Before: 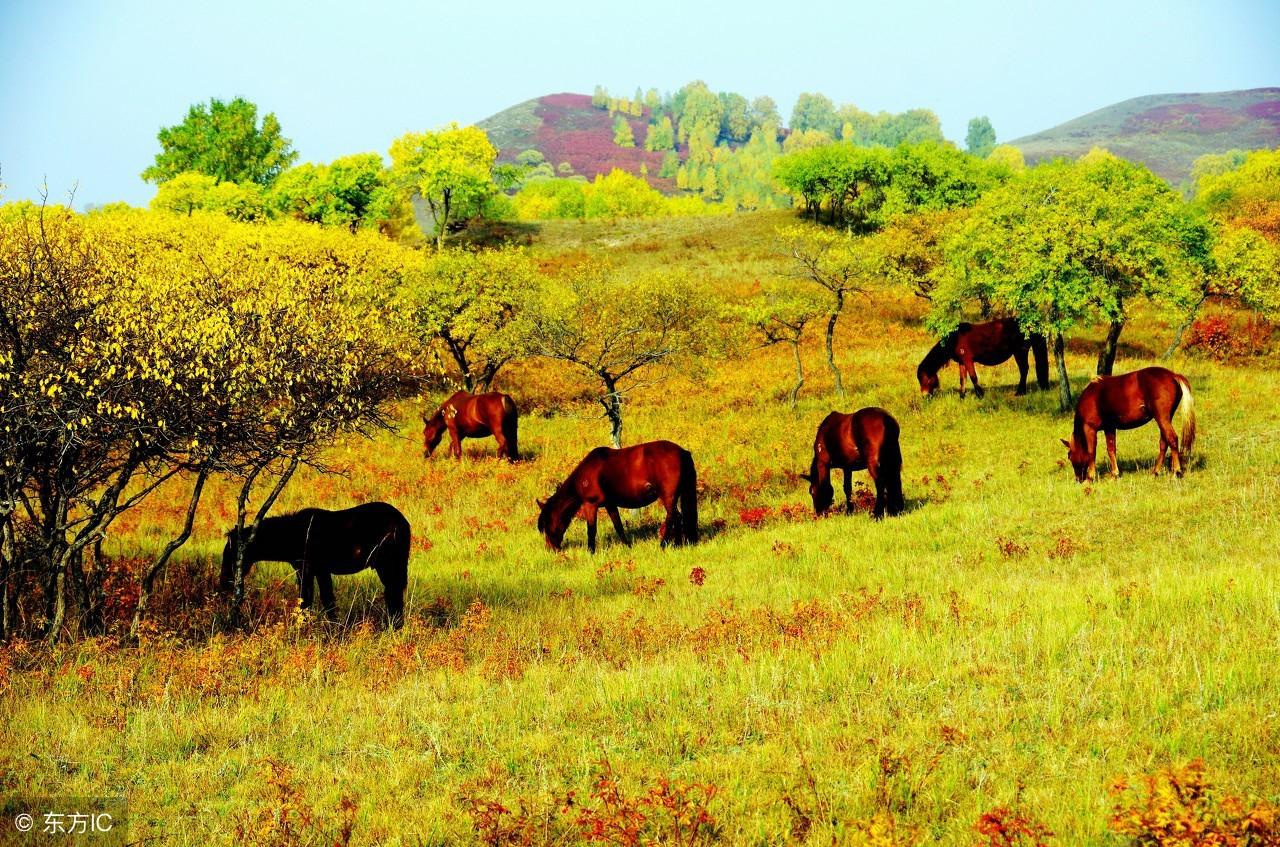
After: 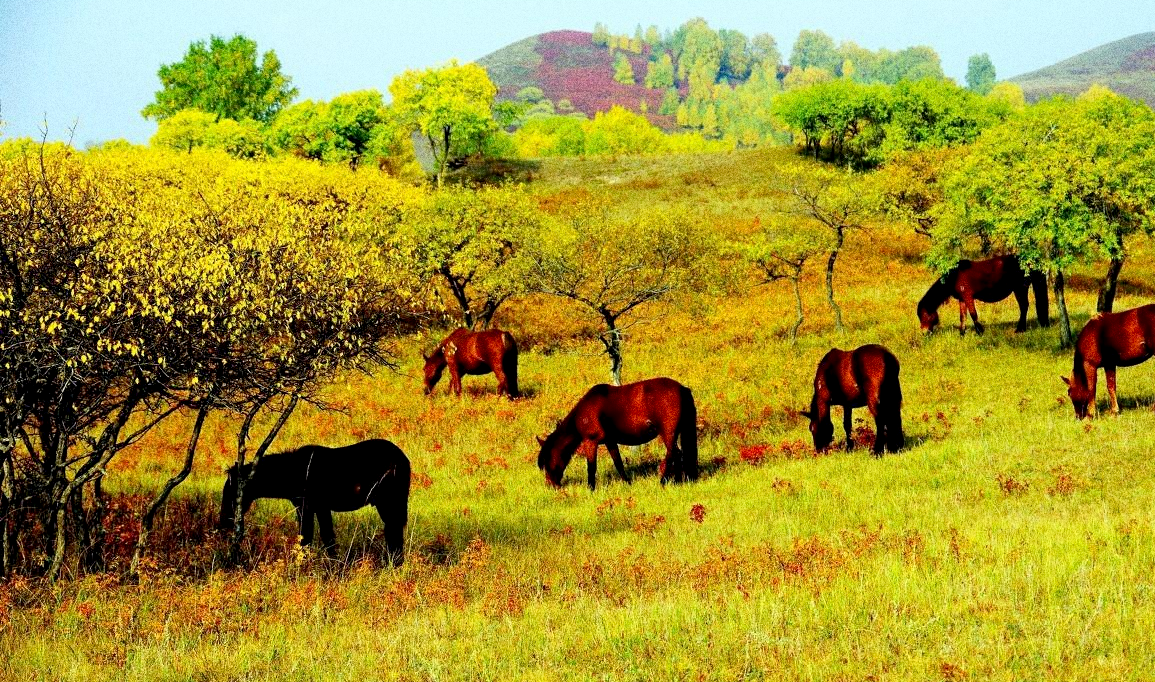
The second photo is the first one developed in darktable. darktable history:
grain: coarseness 10.62 ISO, strength 55.56%
crop: top 7.49%, right 9.717%, bottom 11.943%
exposure: black level correction 0.005, exposure 0.014 EV, compensate highlight preservation false
